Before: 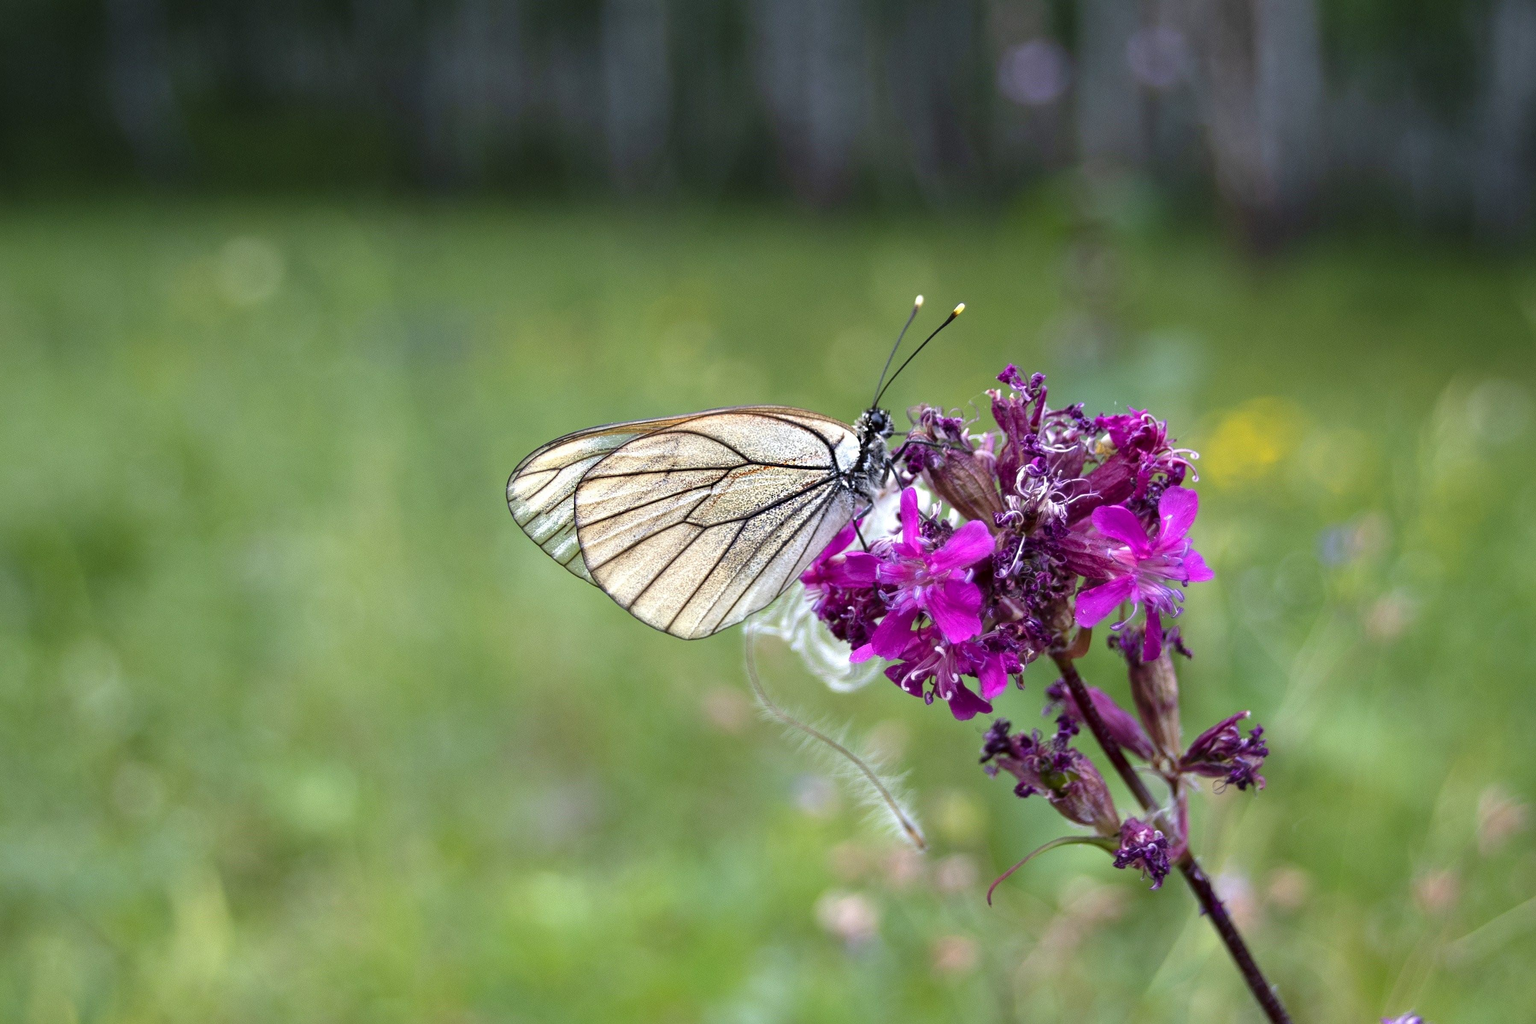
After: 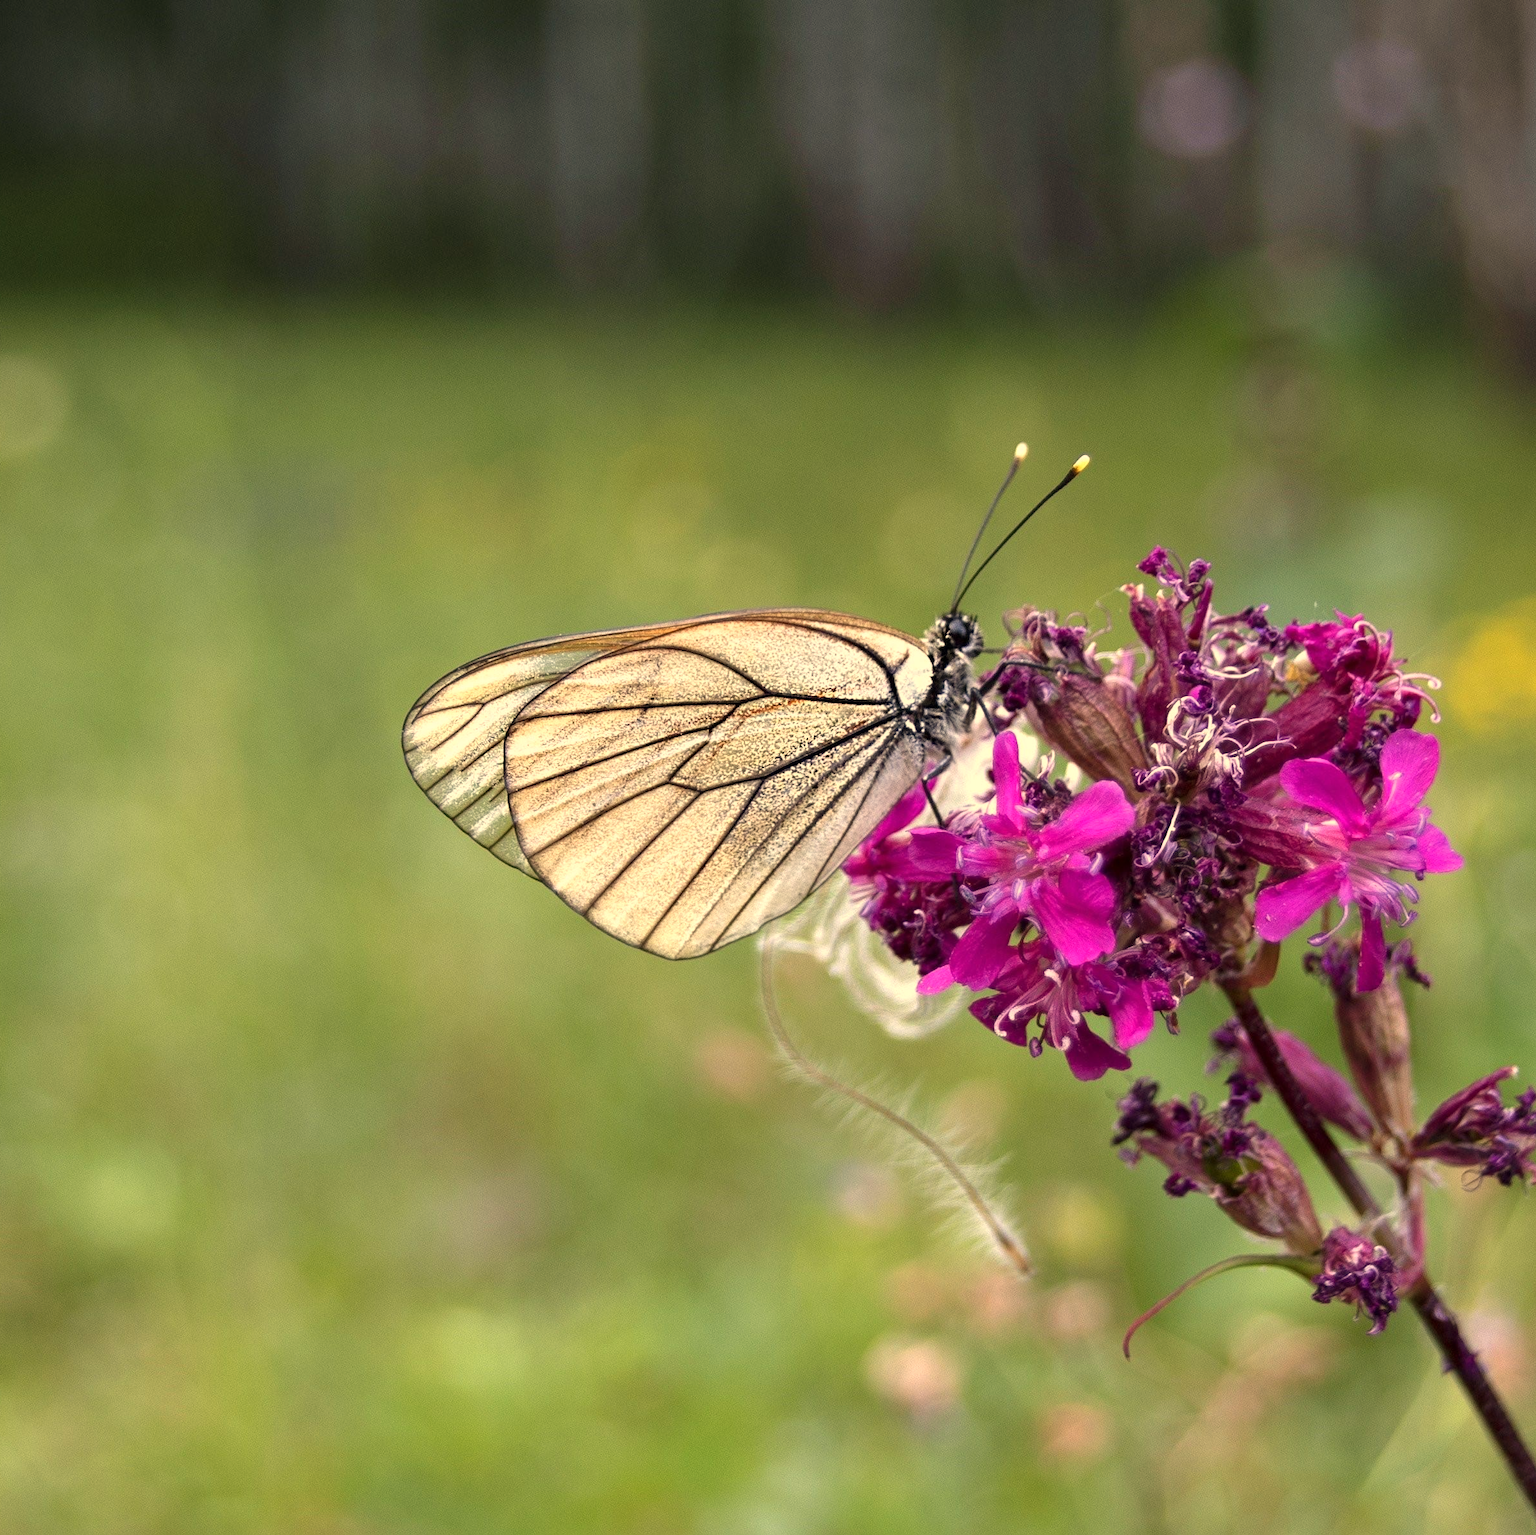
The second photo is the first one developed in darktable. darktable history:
crop and rotate: left 15.546%, right 17.787%
white balance: red 1.138, green 0.996, blue 0.812
